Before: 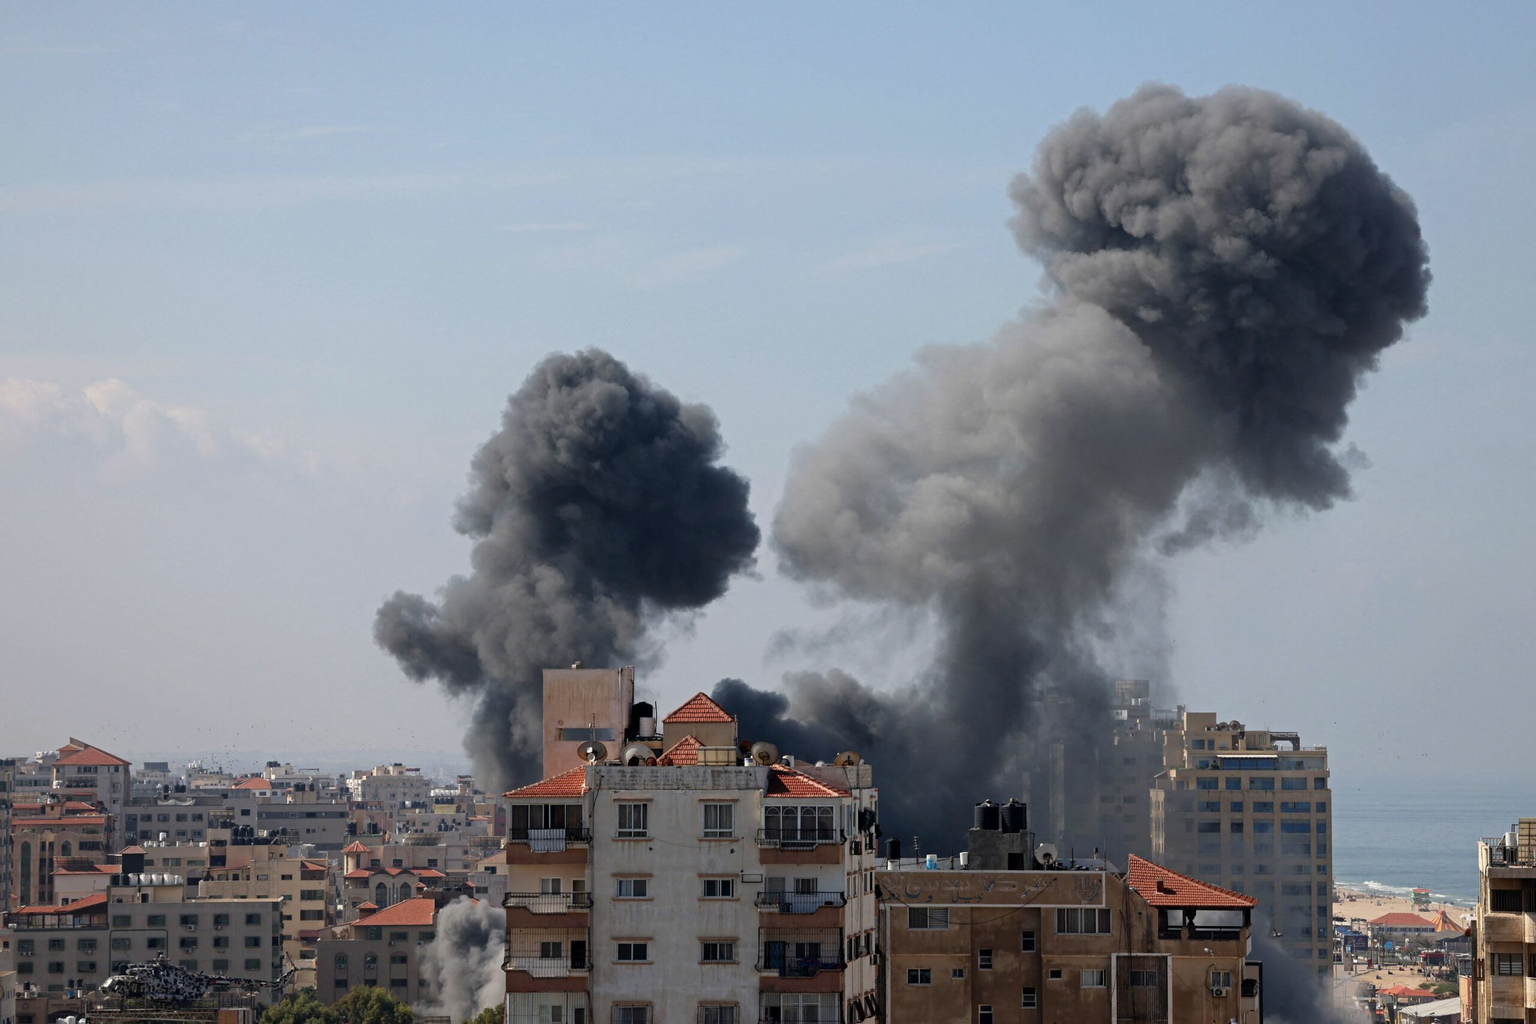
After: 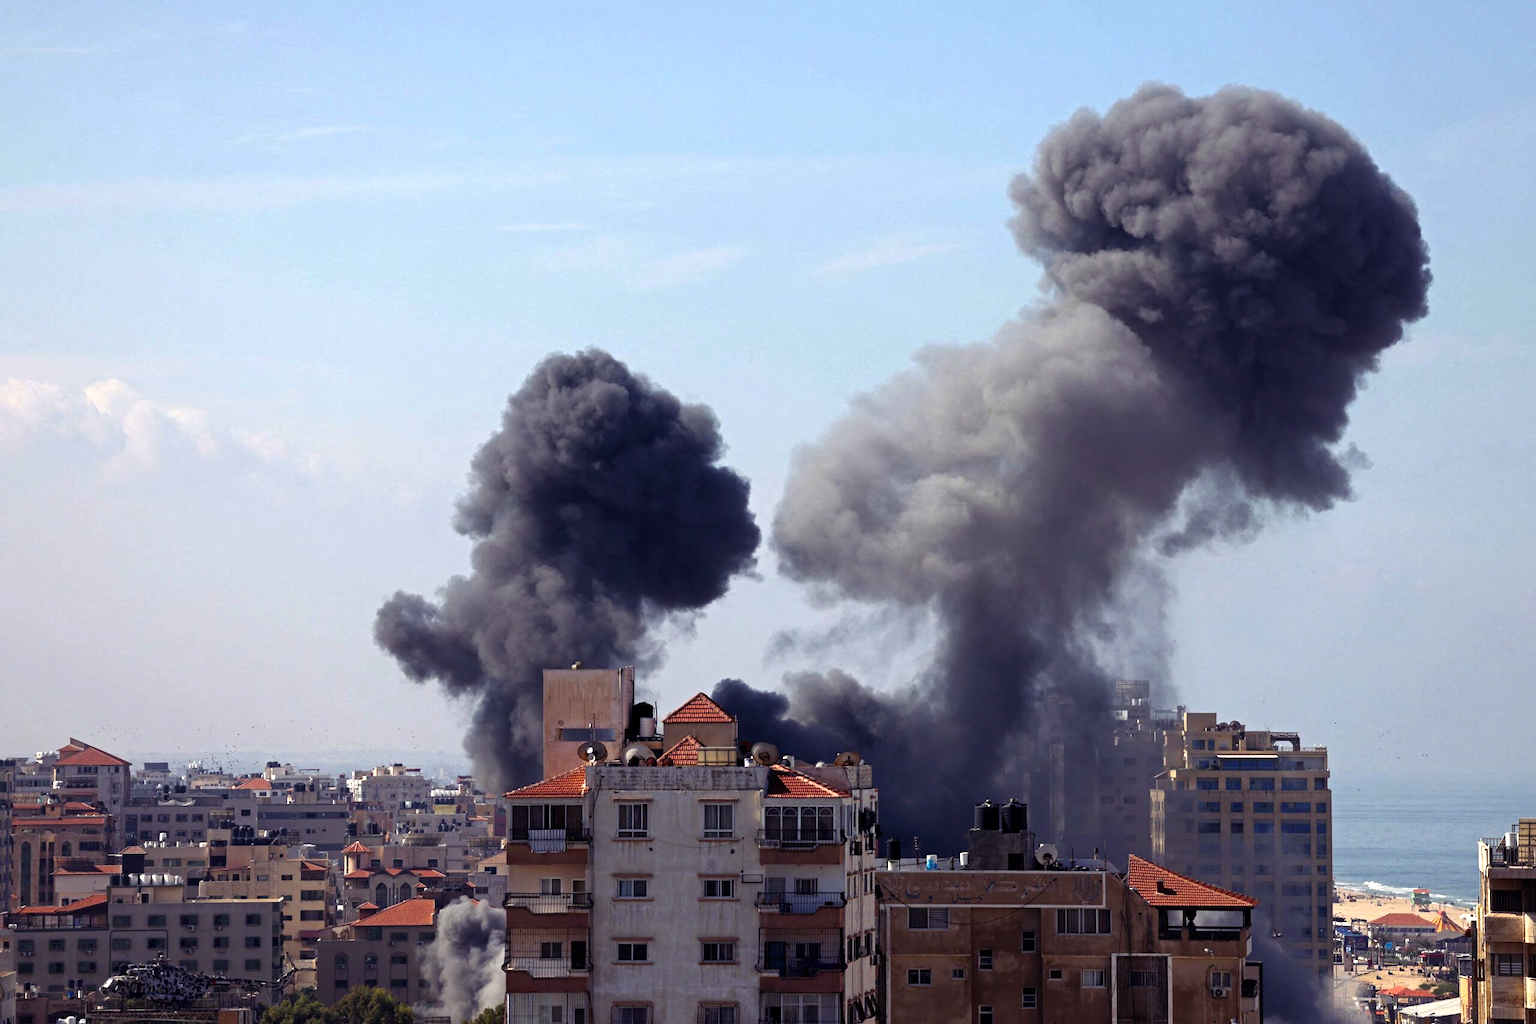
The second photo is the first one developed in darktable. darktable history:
color balance rgb: shadows lift › luminance -21.279%, shadows lift › chroma 8.903%, shadows lift › hue 284.08°, perceptual saturation grading › global saturation 29.662%, perceptual brilliance grading › global brilliance 20.352%, perceptual brilliance grading › shadows -39.799%, global vibrance 9.976%
